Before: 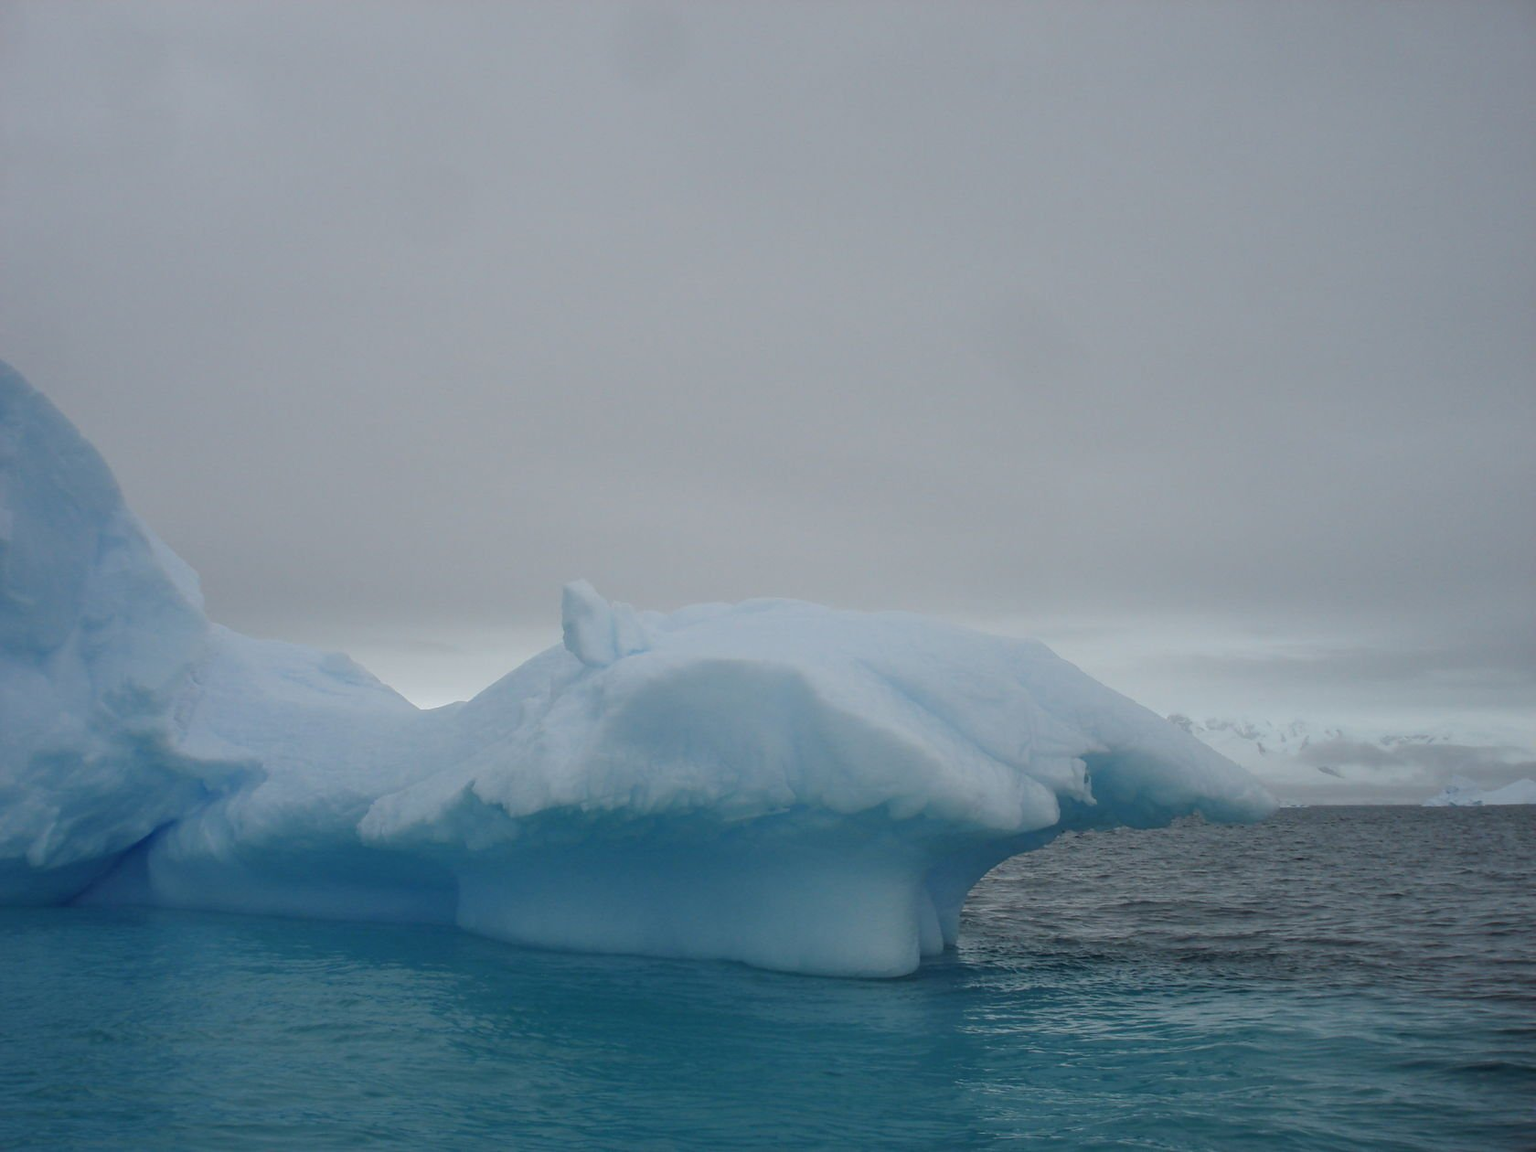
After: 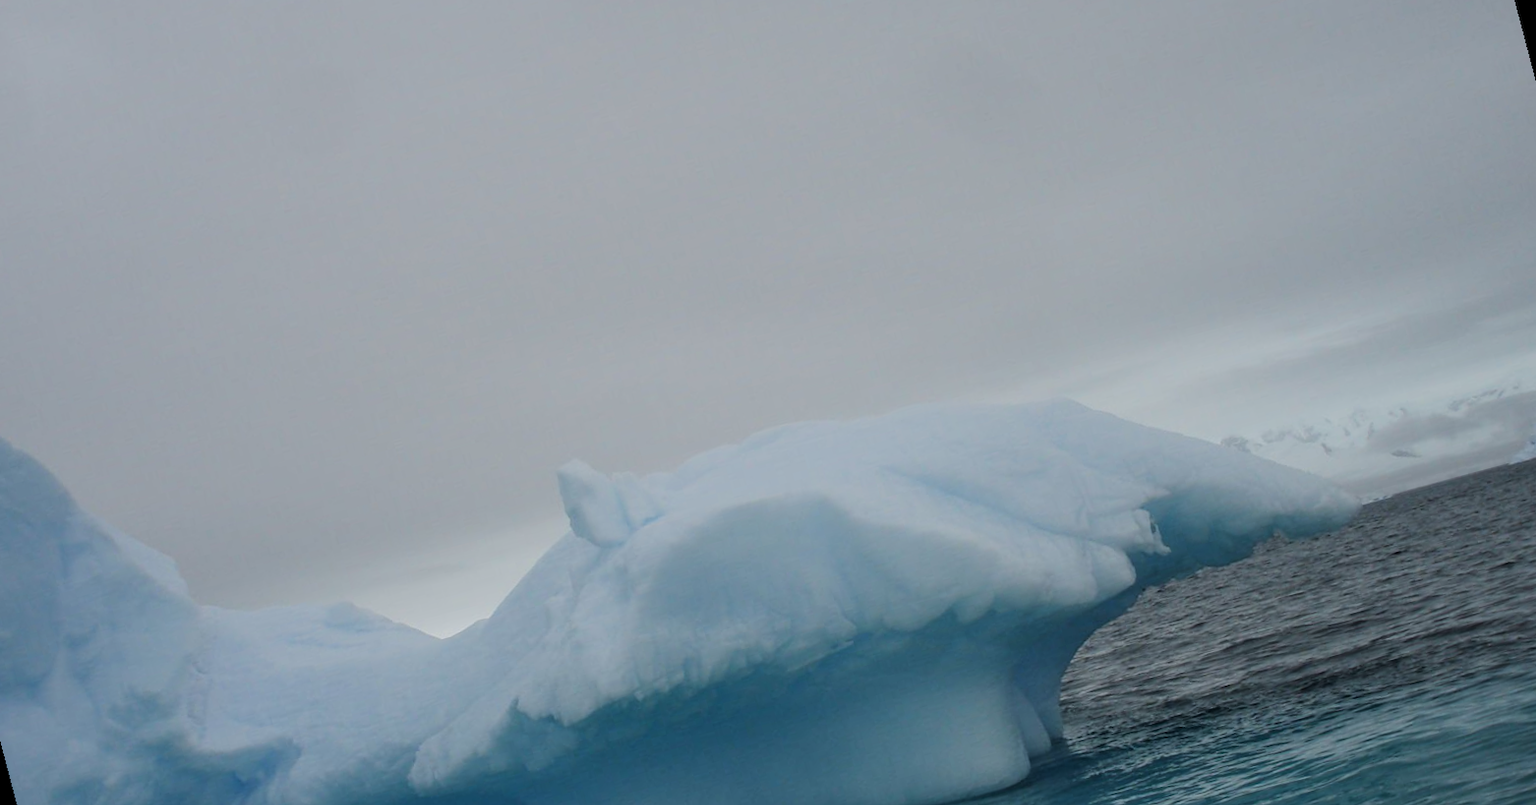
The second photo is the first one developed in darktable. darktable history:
rotate and perspective: rotation -14.8°, crop left 0.1, crop right 0.903, crop top 0.25, crop bottom 0.748
filmic rgb: black relative exposure -7.5 EV, white relative exposure 5 EV, hardness 3.31, contrast 1.3, contrast in shadows safe
